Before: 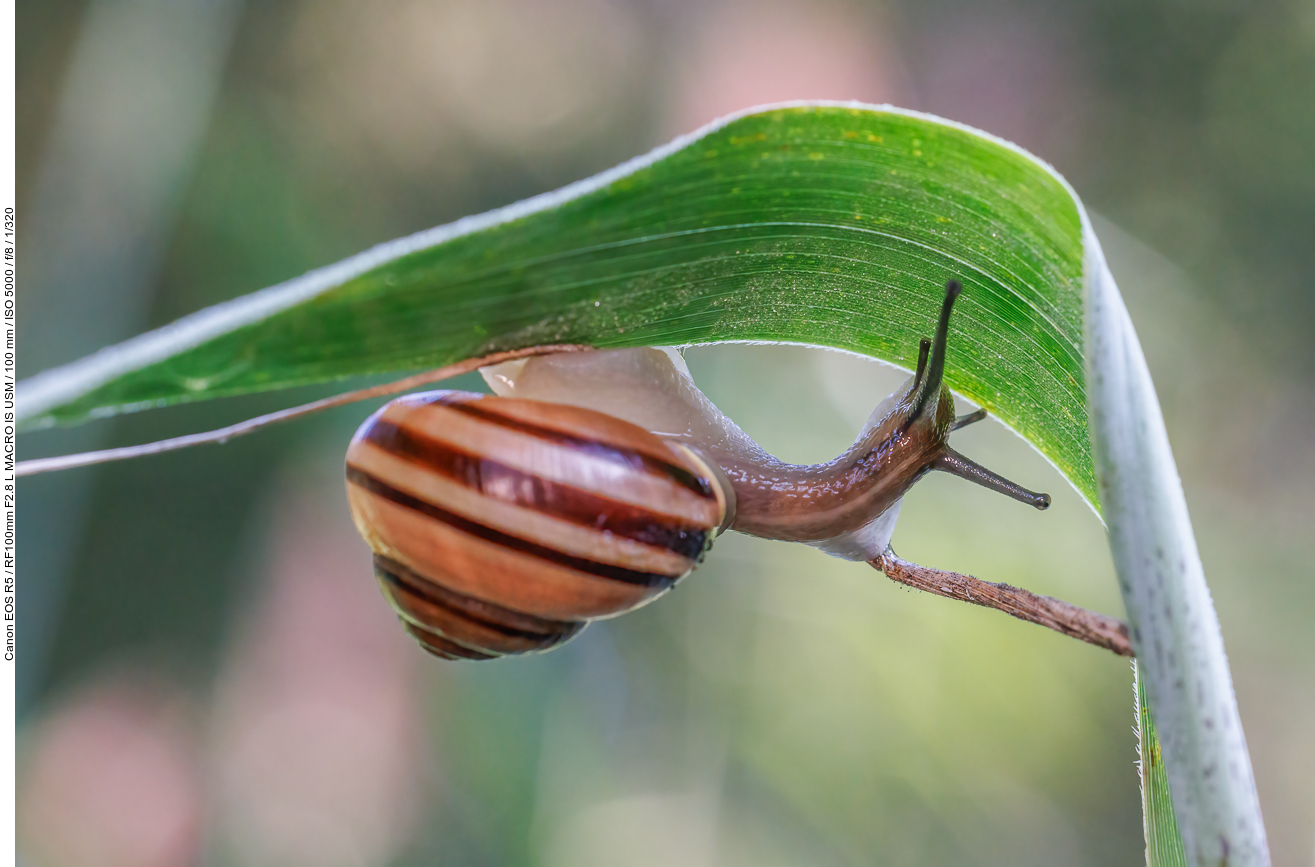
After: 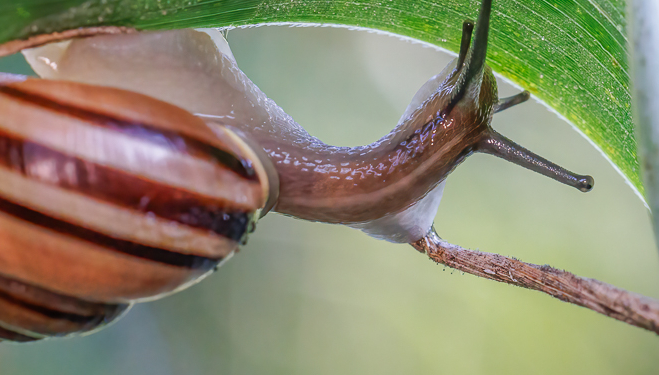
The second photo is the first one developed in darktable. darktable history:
crop: left 34.783%, top 36.701%, right 15.098%, bottom 20.002%
exposure: exposure -0.049 EV, compensate highlight preservation false
